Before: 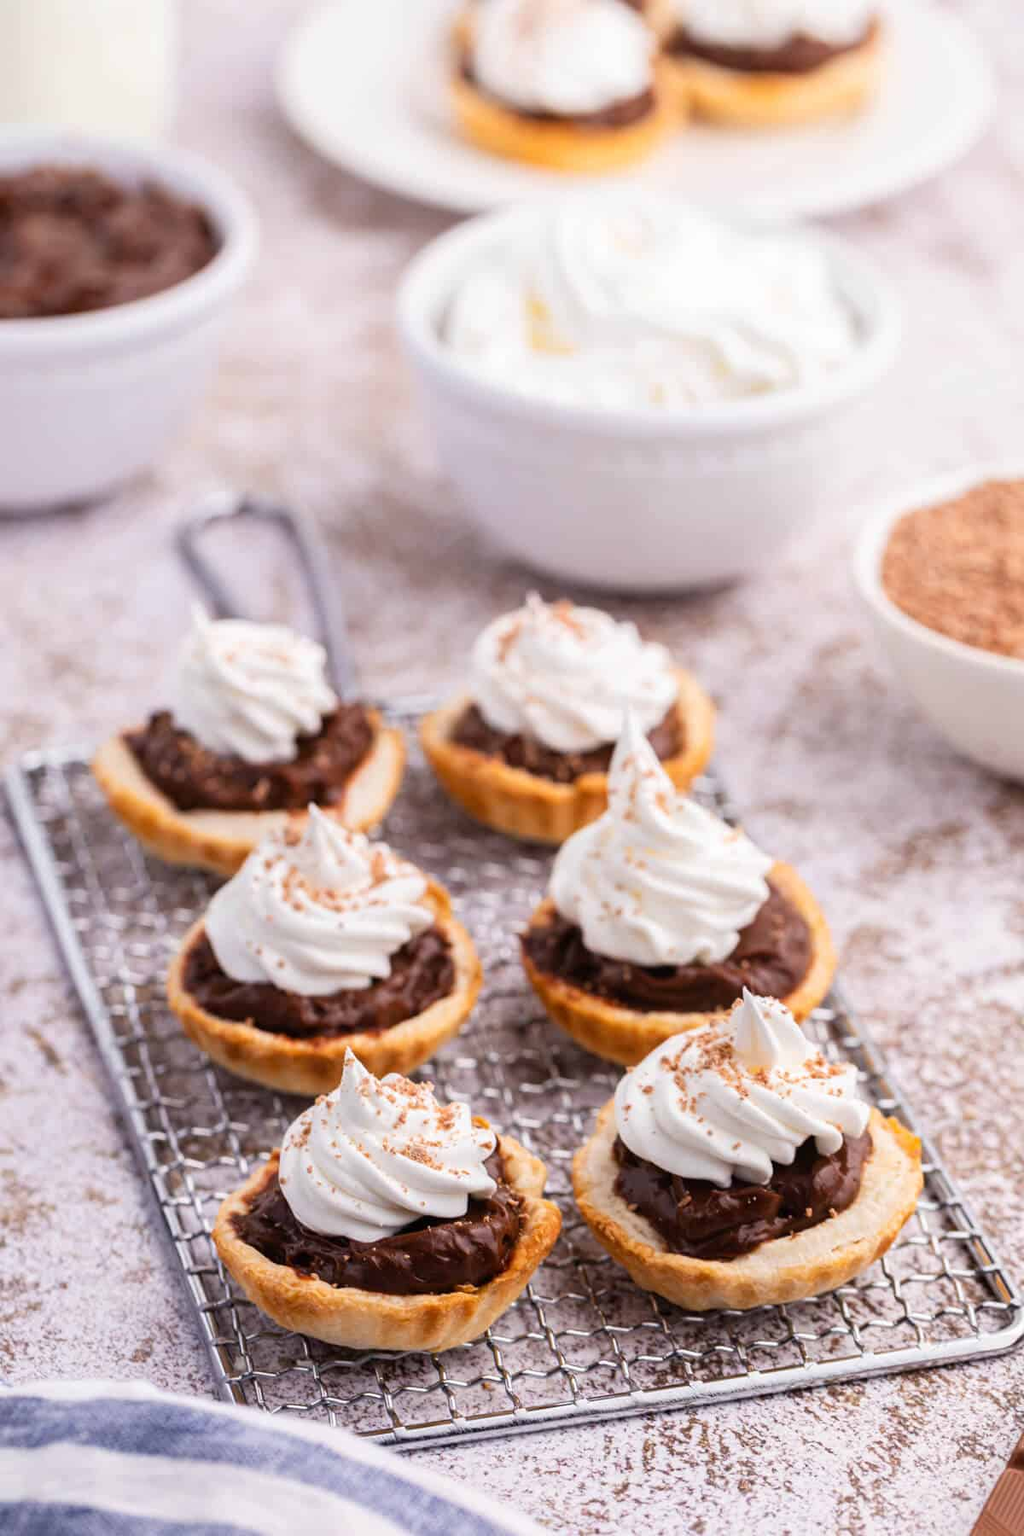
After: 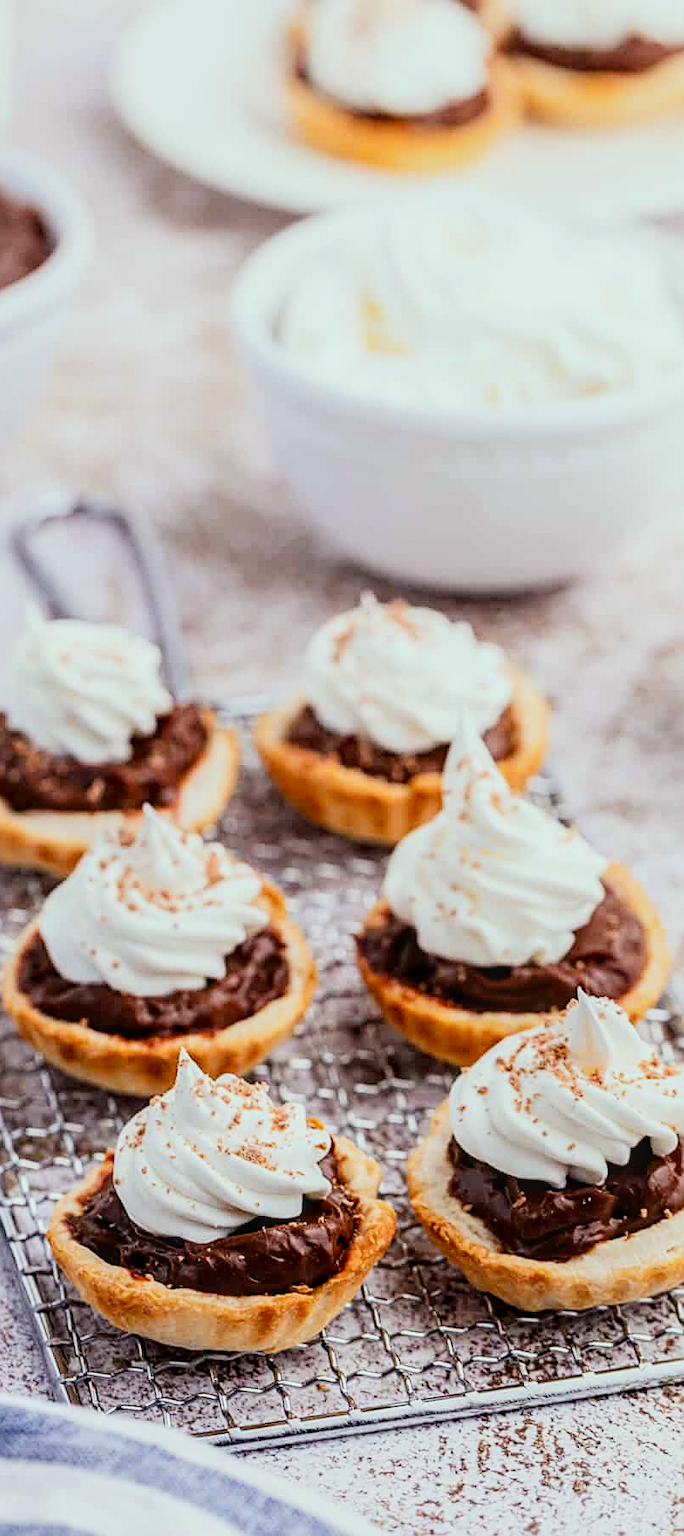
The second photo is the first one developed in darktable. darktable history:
exposure: black level correction 0, exposure 0.498 EV, compensate highlight preservation false
sharpen: on, module defaults
crop and rotate: left 16.183%, right 16.946%
filmic rgb: black relative exposure -7.65 EV, white relative exposure 4.56 EV, hardness 3.61
contrast brightness saturation: contrast 0.128, brightness -0.055, saturation 0.164
color correction: highlights a* -6.53, highlights b* 0.468
local contrast: on, module defaults
